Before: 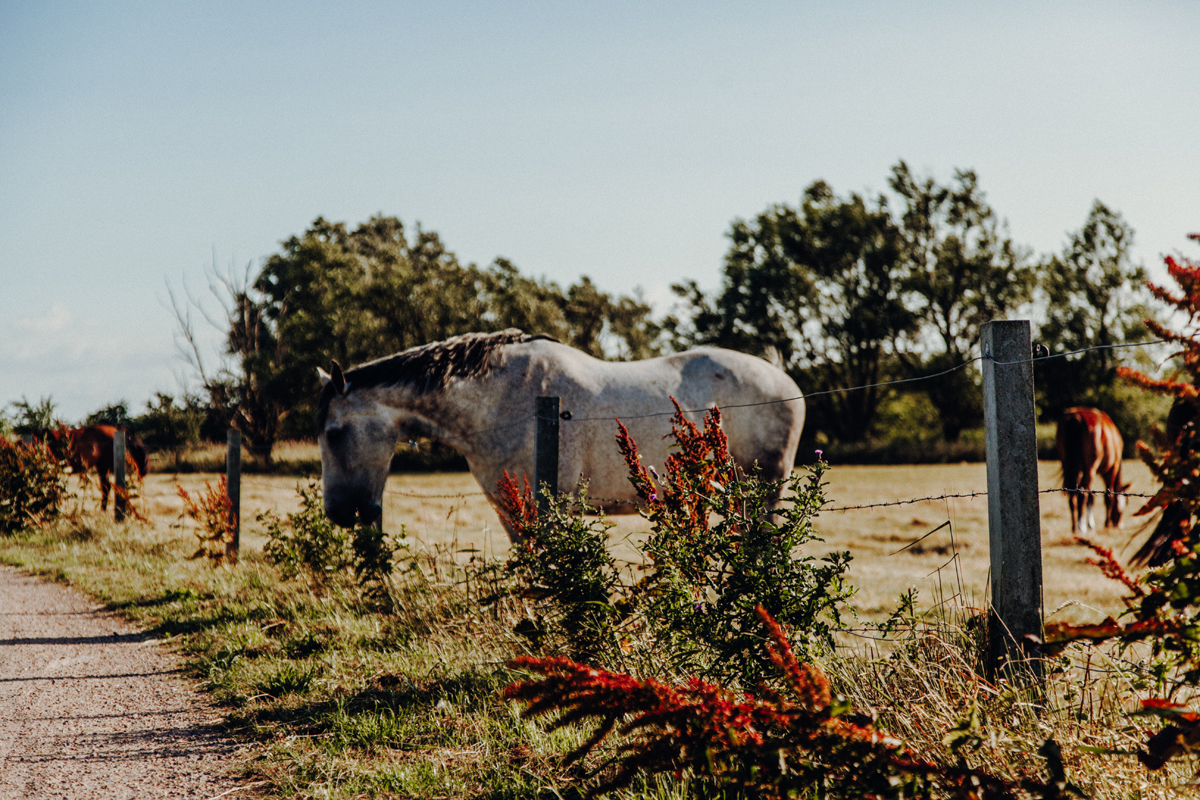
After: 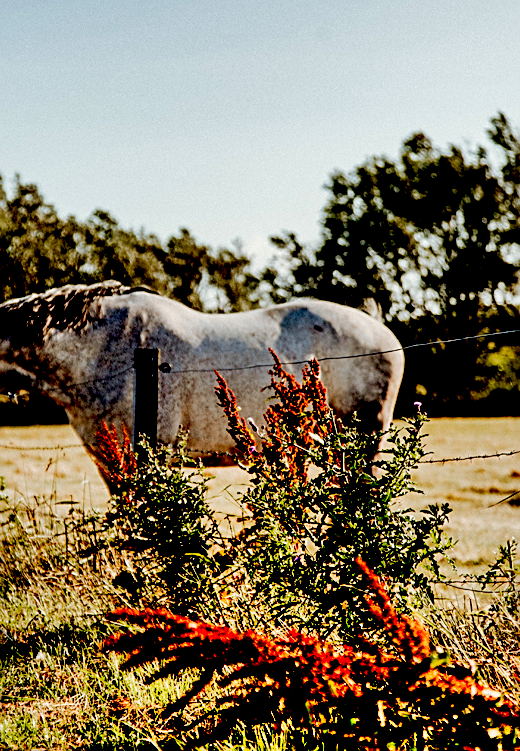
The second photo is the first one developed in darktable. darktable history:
crop: left 33.452%, top 6.025%, right 23.155%
sharpen: on, module defaults
exposure: black level correction 0.031, exposure 0.304 EV, compensate highlight preservation false
shadows and highlights: soften with gaussian
